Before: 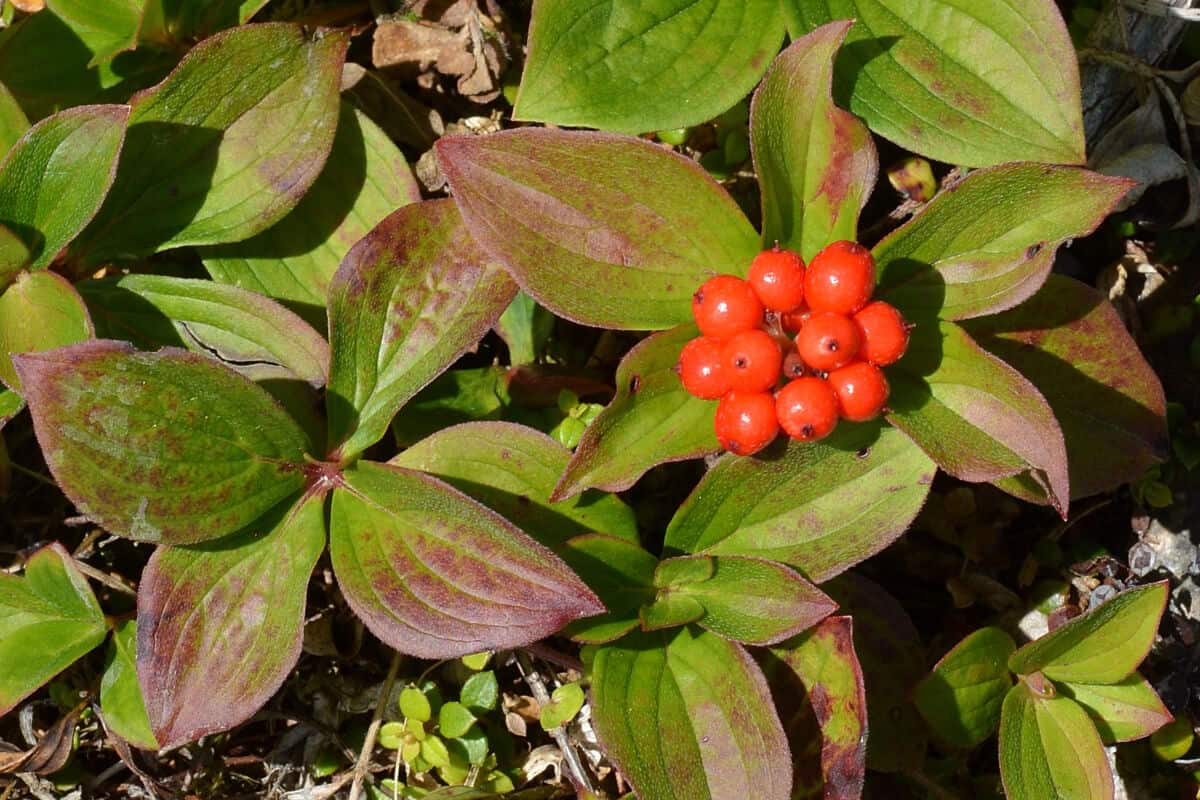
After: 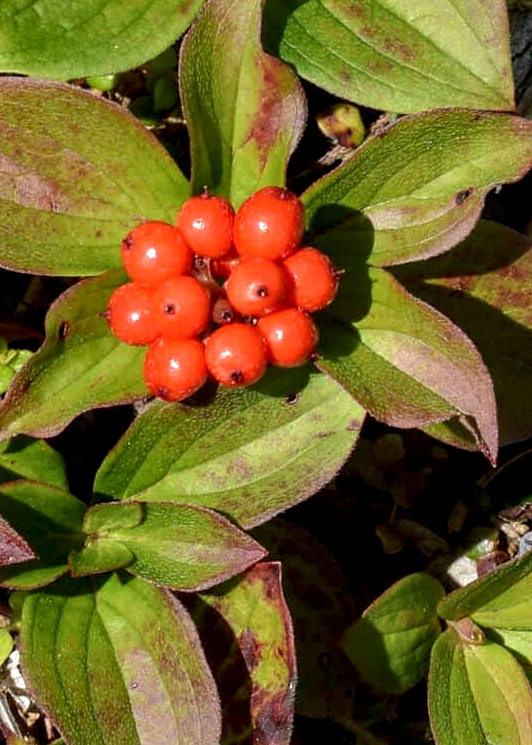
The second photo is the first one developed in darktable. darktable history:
local contrast: detail 150%
crop: left 47.612%, top 6.847%, right 8.048%
